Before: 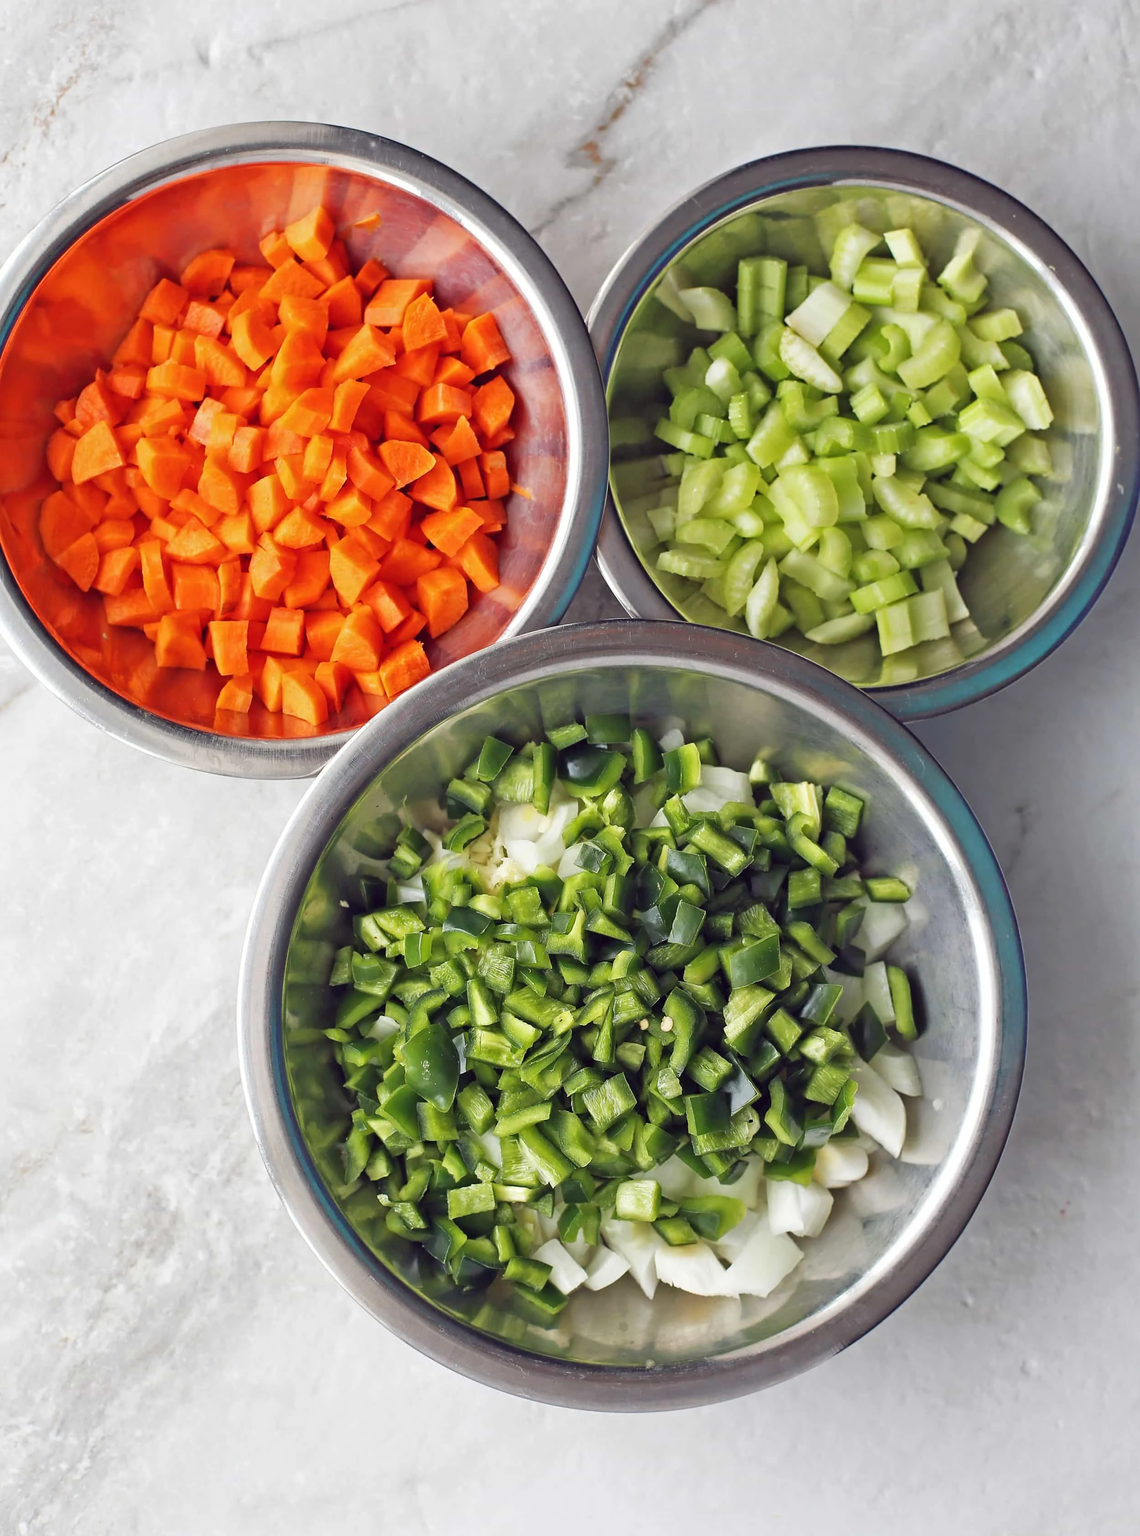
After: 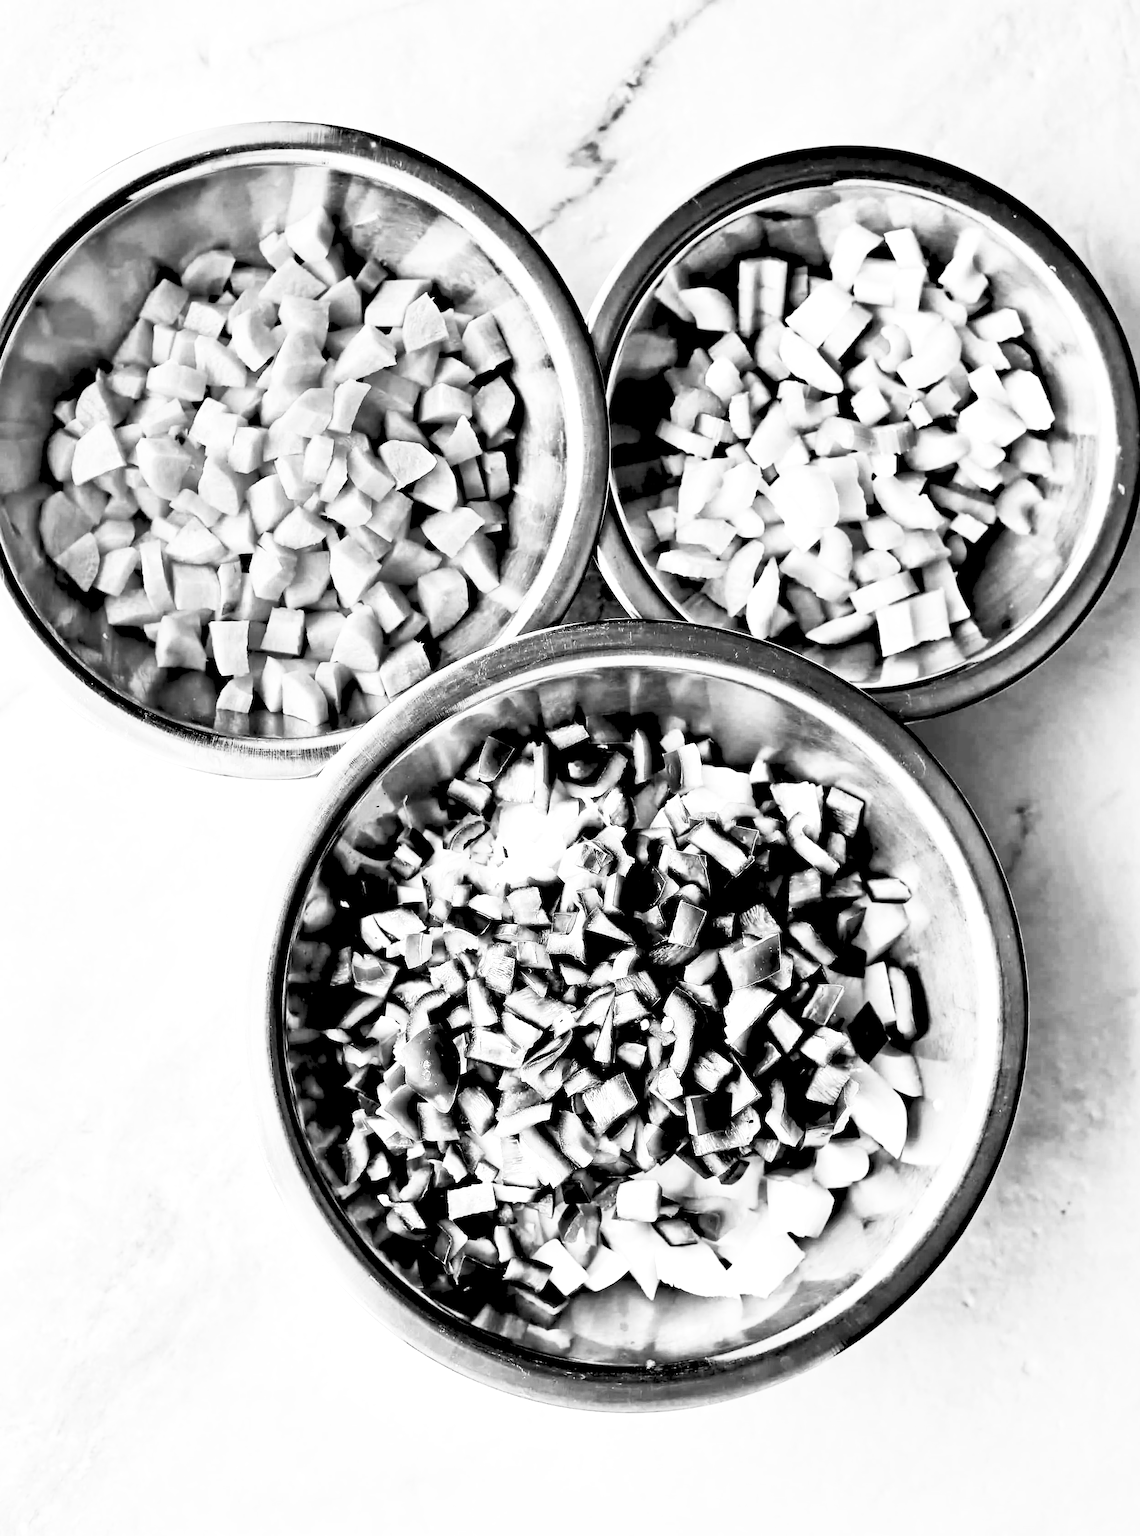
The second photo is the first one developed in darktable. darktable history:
rgb levels: levels [[0.029, 0.461, 0.922], [0, 0.5, 1], [0, 0.5, 1]]
contrast equalizer: octaves 7, y [[0.627 ×6], [0.563 ×6], [0 ×6], [0 ×6], [0 ×6]]
contrast brightness saturation: contrast 0.53, brightness 0.47, saturation -1
